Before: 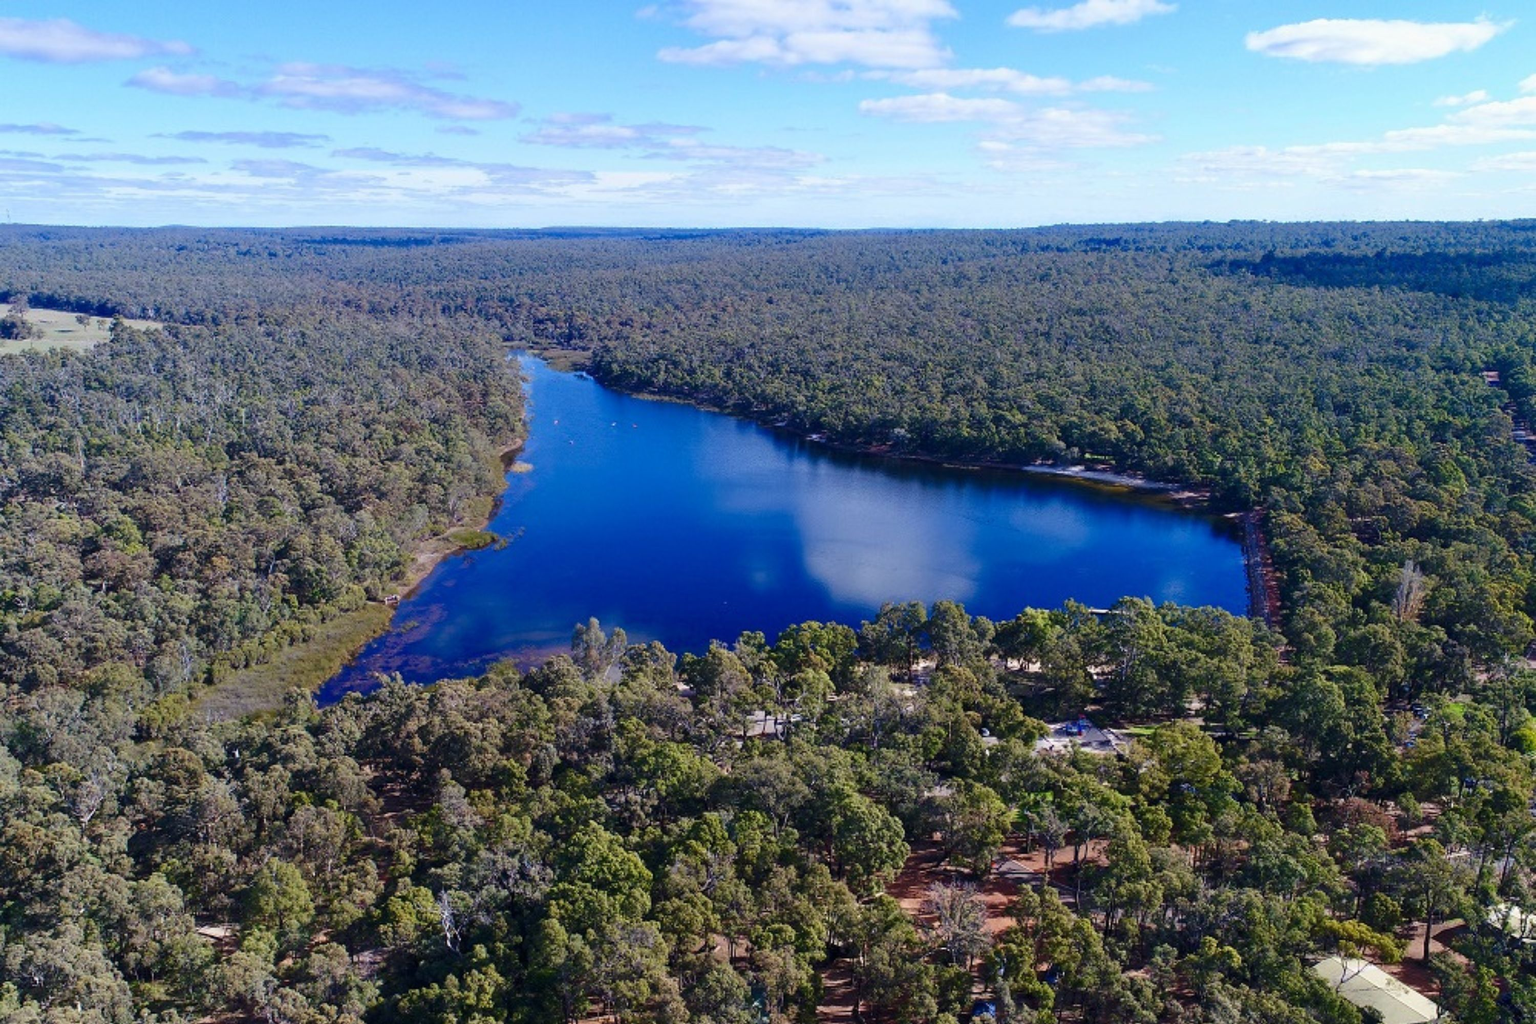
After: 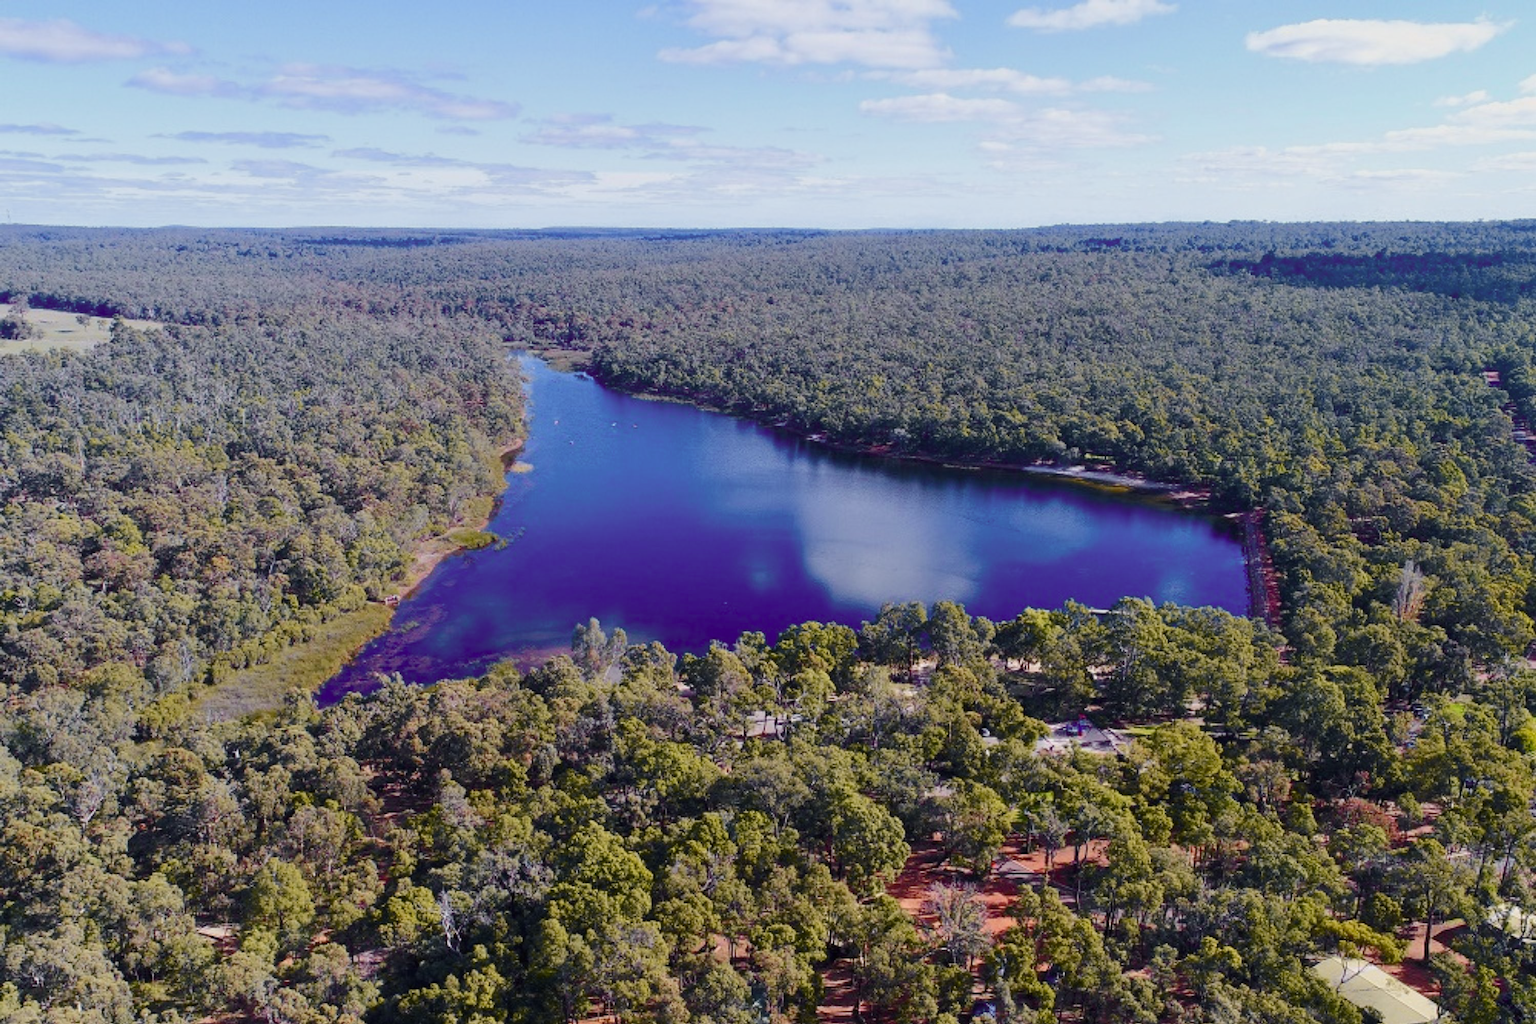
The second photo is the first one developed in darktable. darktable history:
tone curve: curves: ch0 [(0, 0) (0.239, 0.248) (0.508, 0.606) (0.828, 0.878) (1, 1)]; ch1 [(0, 0) (0.401, 0.42) (0.442, 0.47) (0.492, 0.498) (0.511, 0.516) (0.555, 0.586) (0.681, 0.739) (1, 1)]; ch2 [(0, 0) (0.411, 0.433) (0.5, 0.504) (0.545, 0.574) (1, 1)], color space Lab, independent channels, preserve colors none
tone equalizer: -8 EV 0.275 EV, -7 EV 0.4 EV, -6 EV 0.421 EV, -5 EV 0.248 EV, -3 EV -0.271 EV, -2 EV -0.441 EV, -1 EV -0.435 EV, +0 EV -0.252 EV, edges refinement/feathering 500, mask exposure compensation -1.57 EV, preserve details no
